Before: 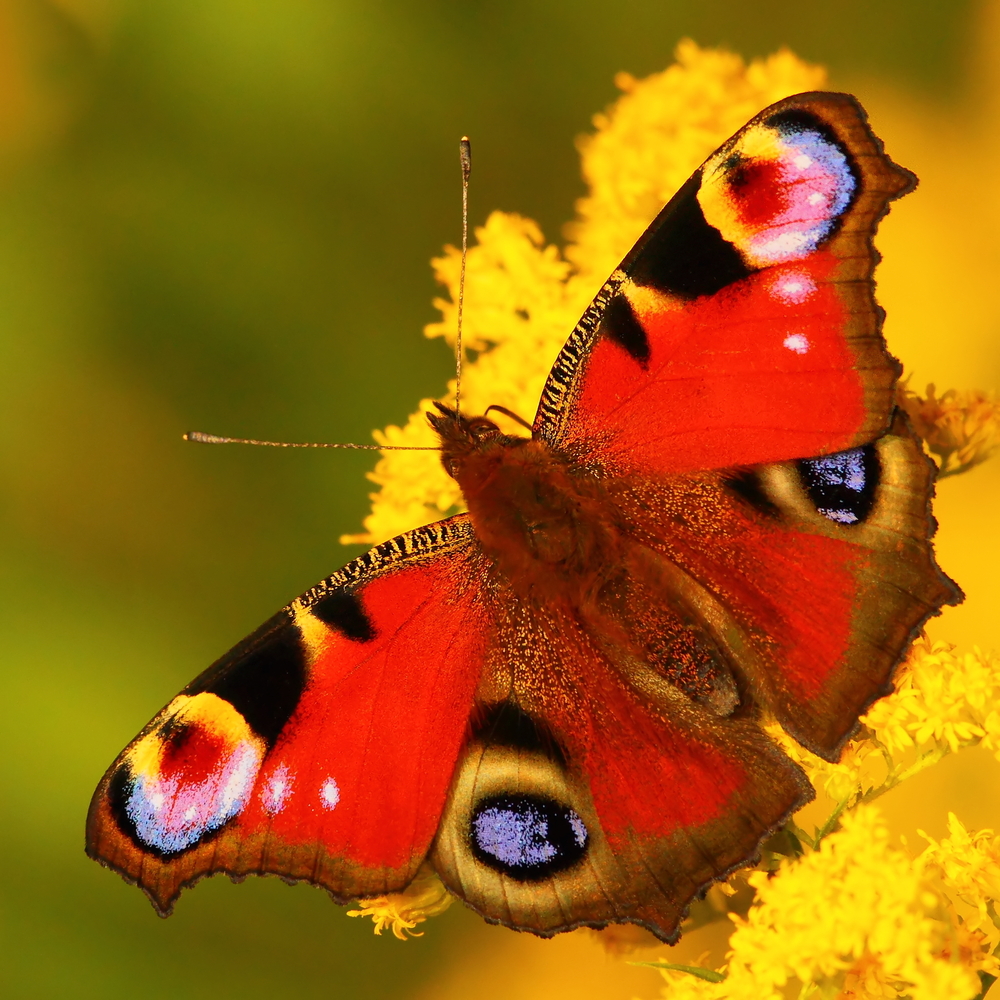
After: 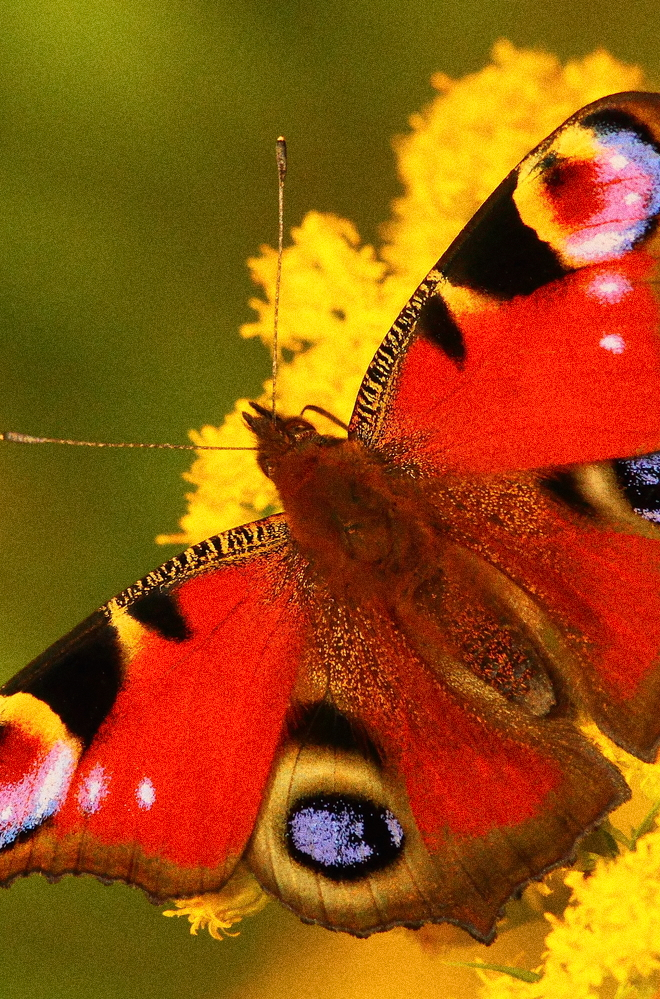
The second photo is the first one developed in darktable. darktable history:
crop and rotate: left 18.442%, right 15.508%
grain: coarseness 0.09 ISO, strength 40%
